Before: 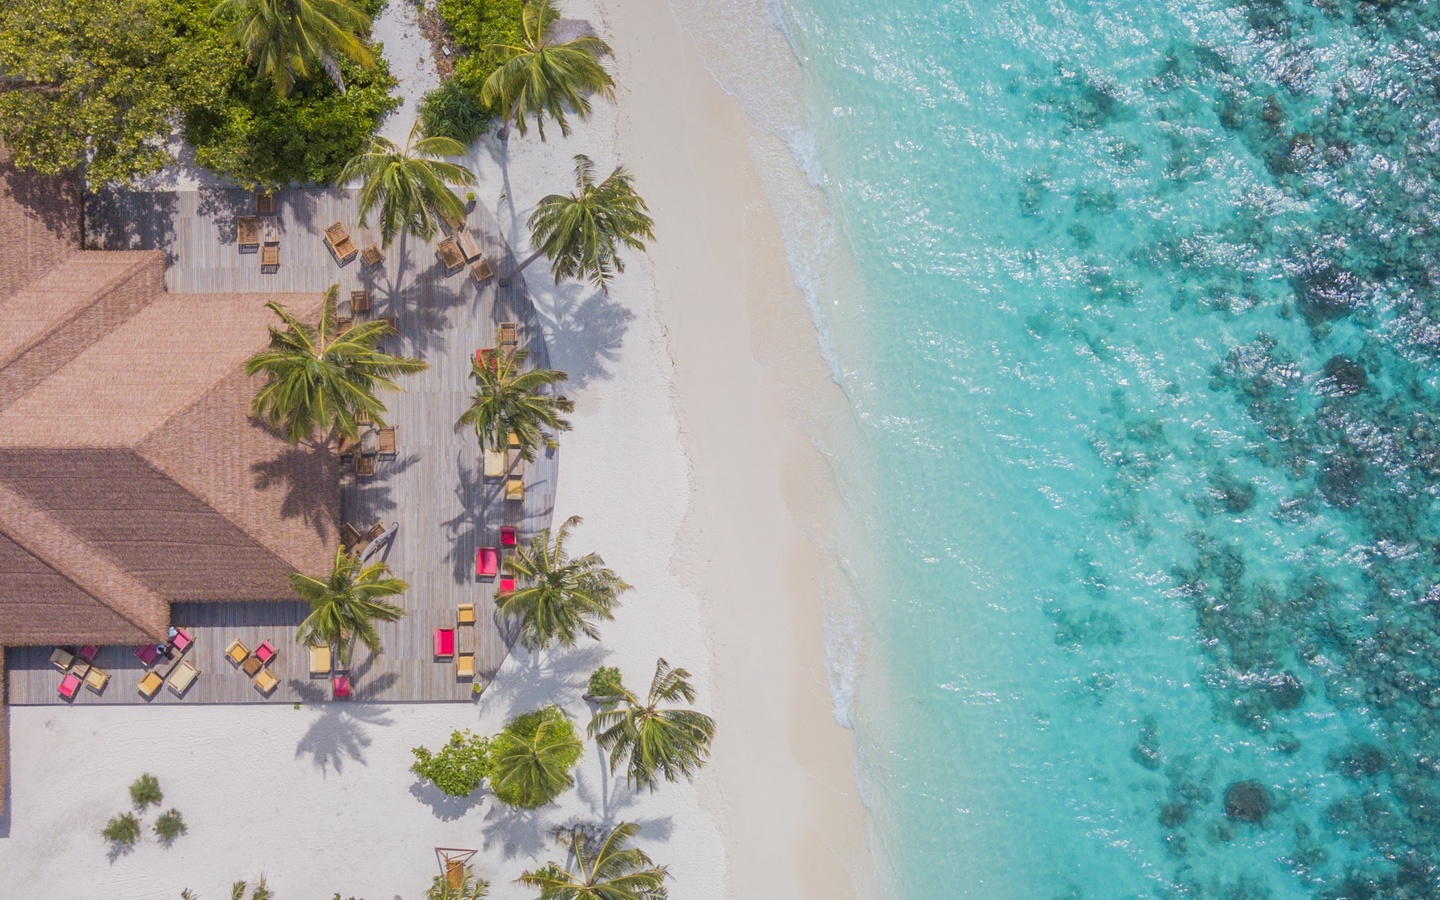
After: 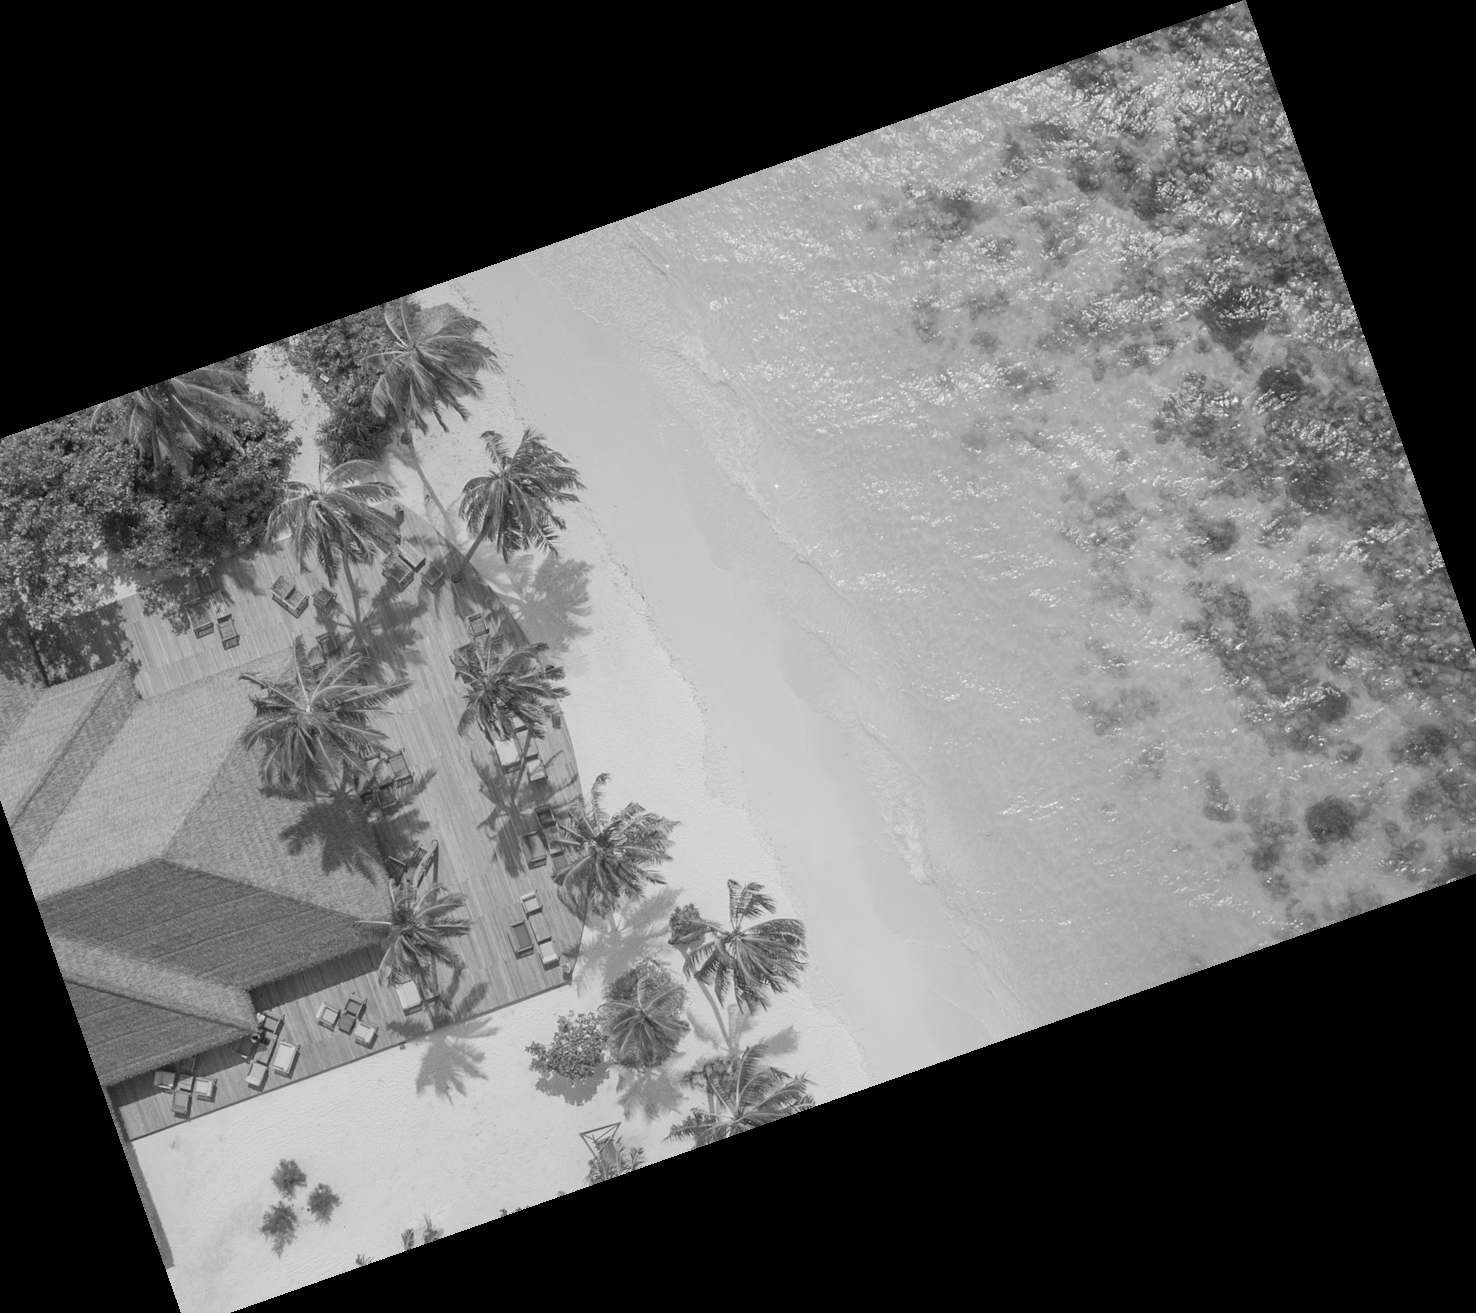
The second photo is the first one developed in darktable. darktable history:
monochrome: a 16.01, b -2.65, highlights 0.52
crop and rotate: angle 19.43°, left 6.812%, right 4.125%, bottom 1.087%
